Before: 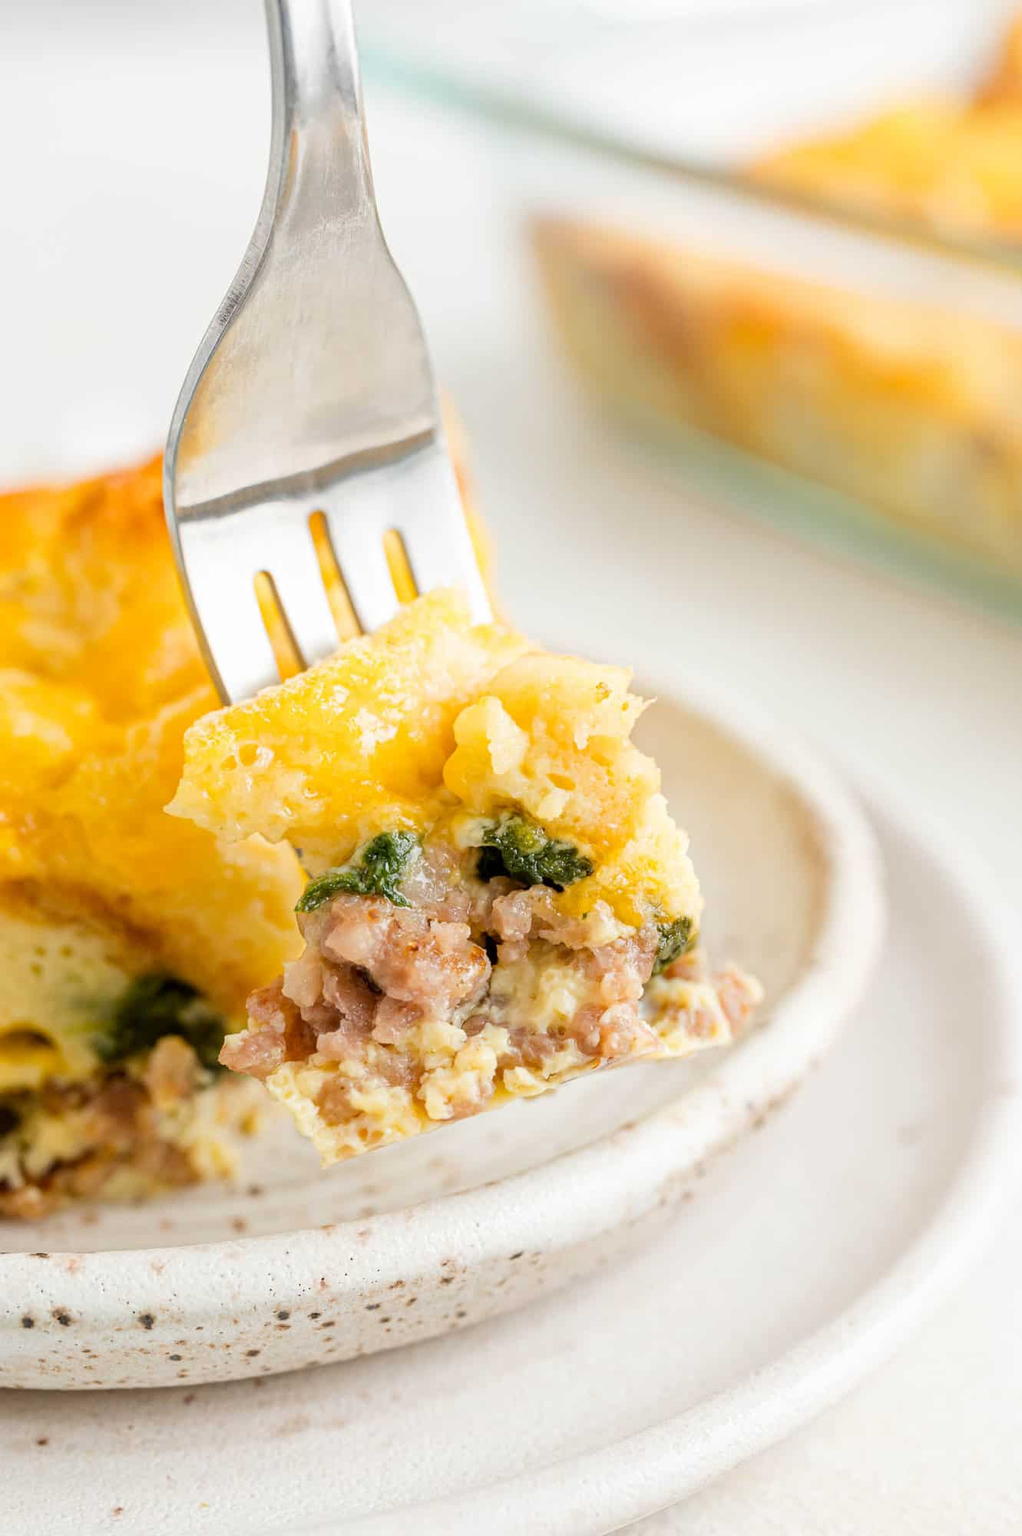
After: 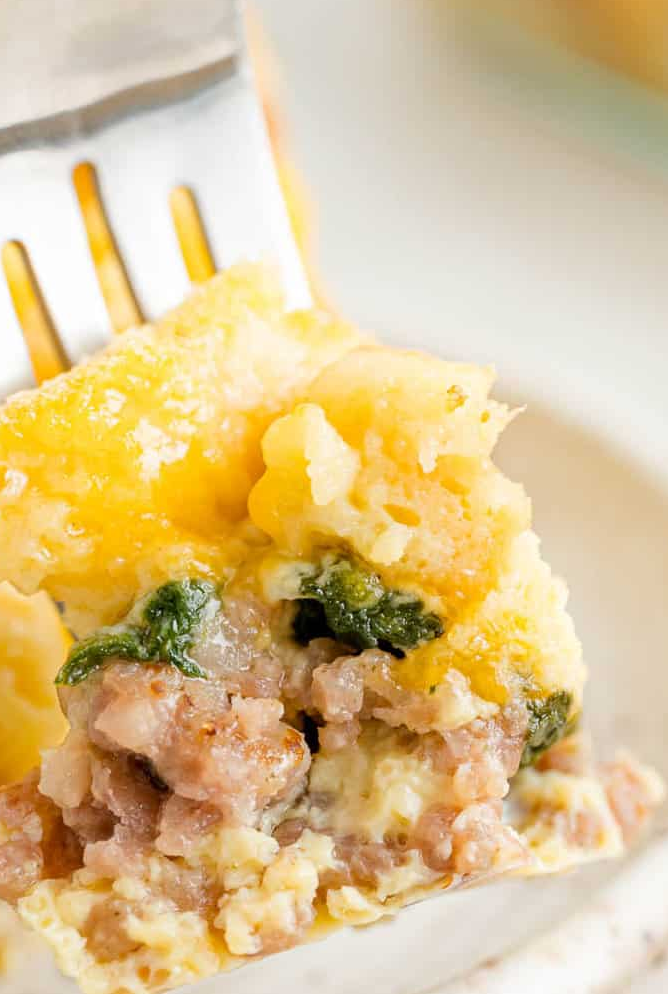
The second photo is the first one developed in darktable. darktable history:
crop: left 24.785%, top 25.185%, right 24.998%, bottom 25.095%
